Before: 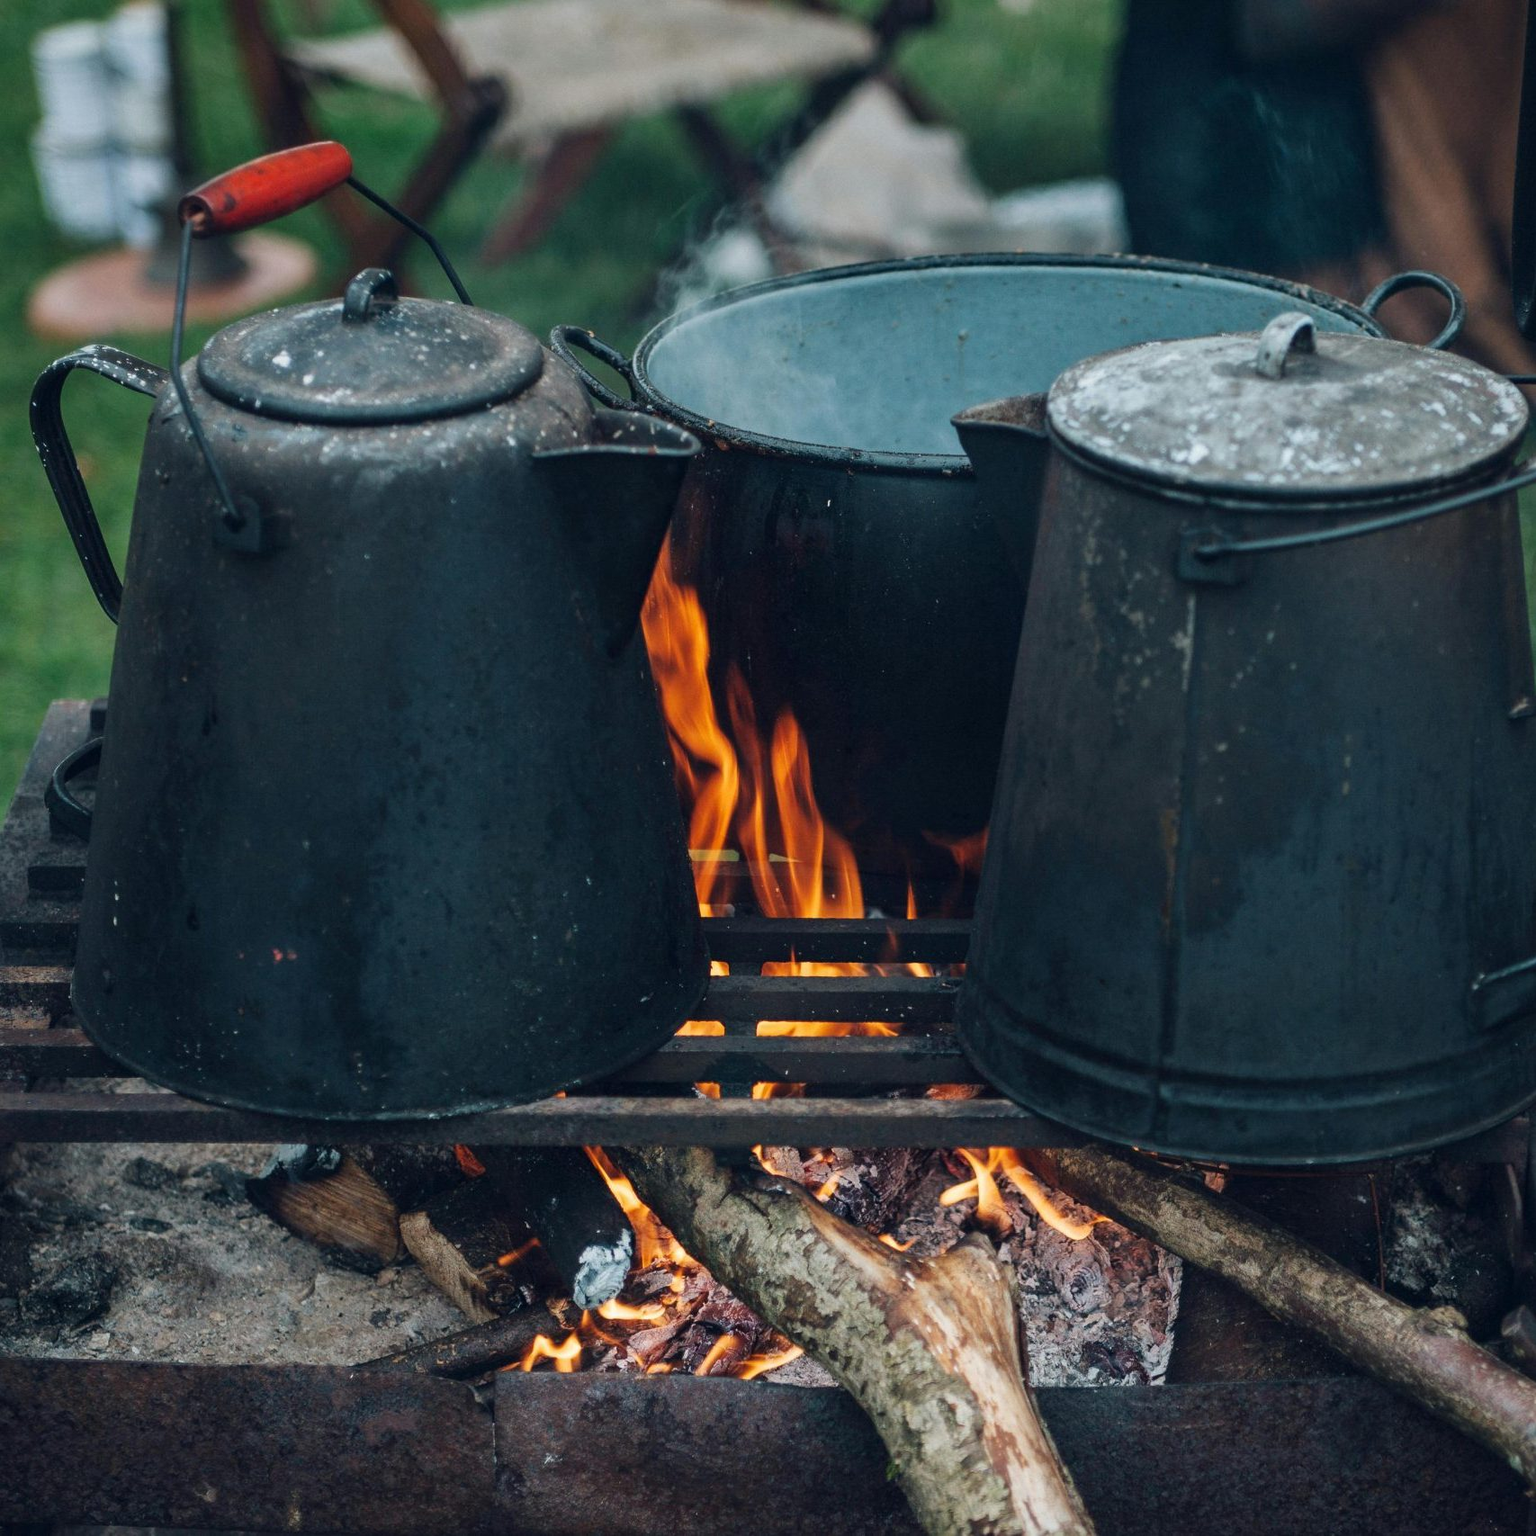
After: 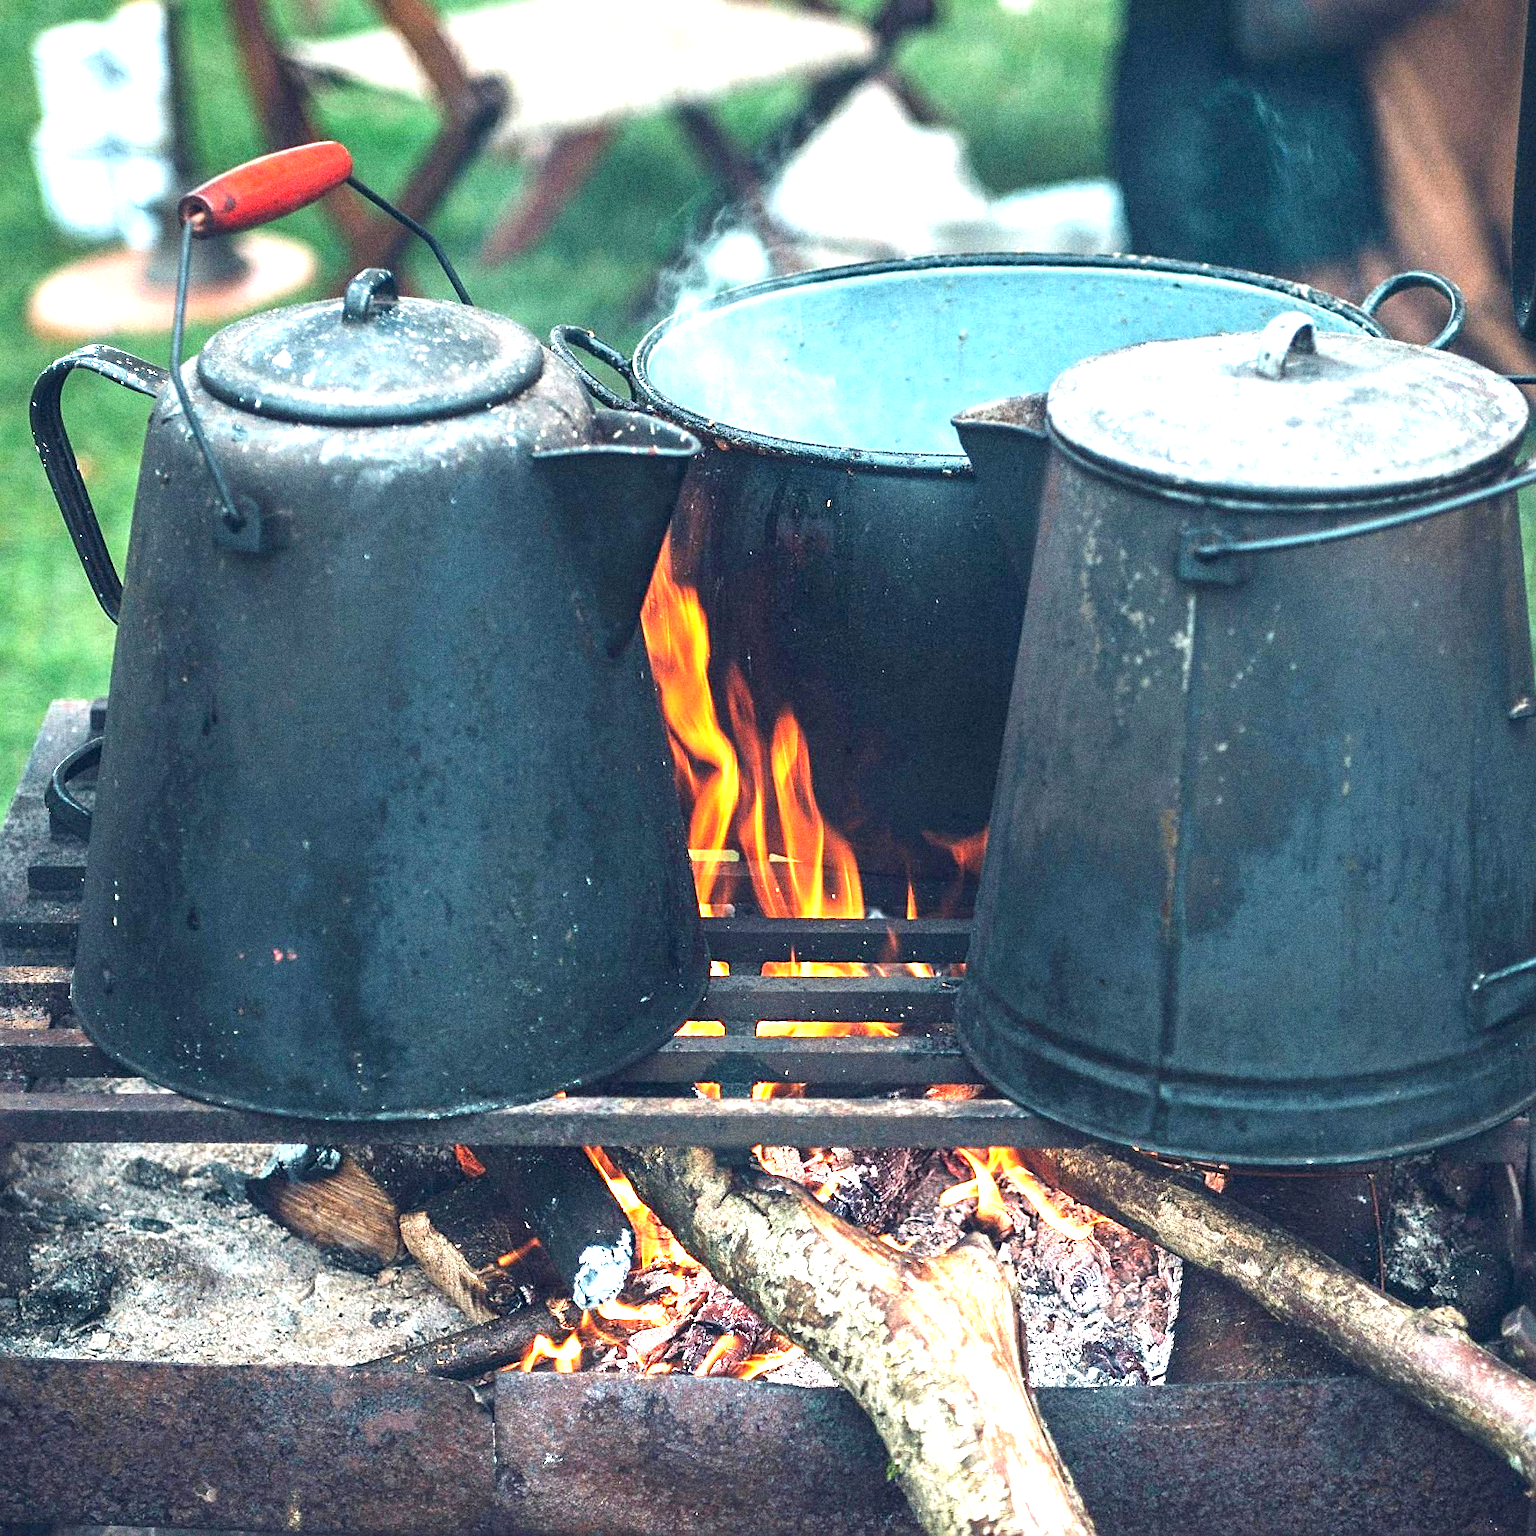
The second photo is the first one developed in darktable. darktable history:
grain: coarseness 0.09 ISO, strength 40%
sharpen: on, module defaults
exposure: black level correction 0, exposure 2.138 EV, compensate exposure bias true, compensate highlight preservation false
tone equalizer: -8 EV -0.55 EV
